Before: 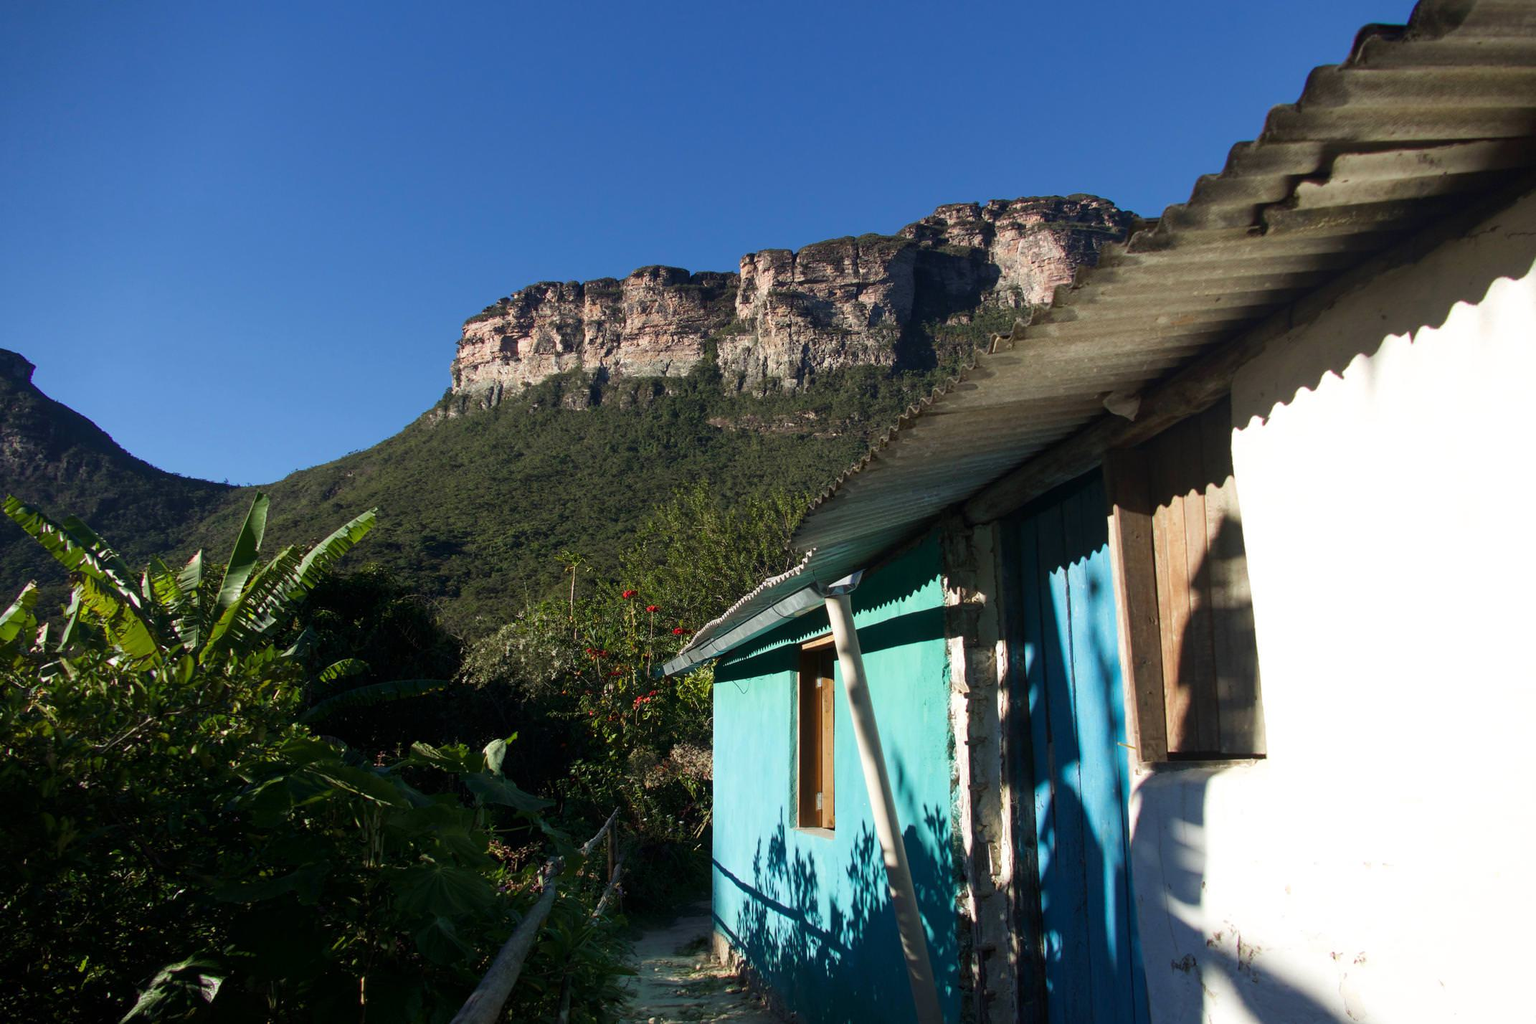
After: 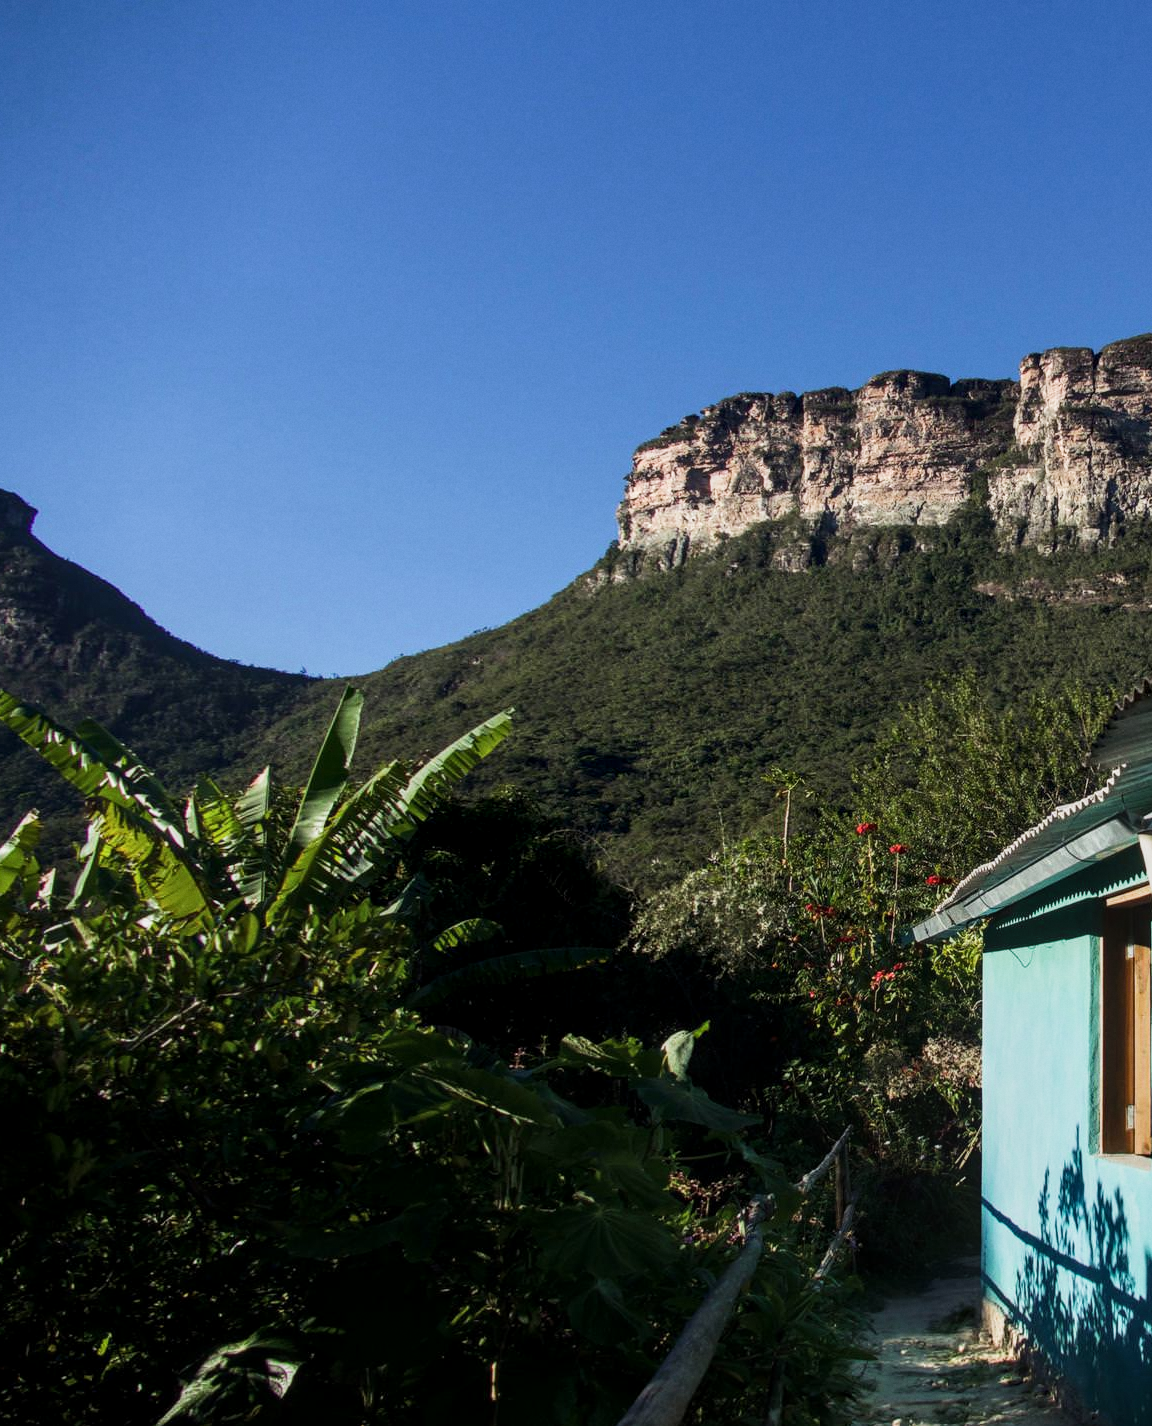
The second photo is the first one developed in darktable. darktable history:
local contrast: on, module defaults
crop: left 0.587%, right 45.588%, bottom 0.086%
tone equalizer: -8 EV -0.417 EV, -7 EV -0.389 EV, -6 EV -0.333 EV, -5 EV -0.222 EV, -3 EV 0.222 EV, -2 EV 0.333 EV, -1 EV 0.389 EV, +0 EV 0.417 EV, edges refinement/feathering 500, mask exposure compensation -1.57 EV, preserve details no
grain: coarseness 14.57 ISO, strength 8.8%
sigmoid: contrast 1.22, skew 0.65
